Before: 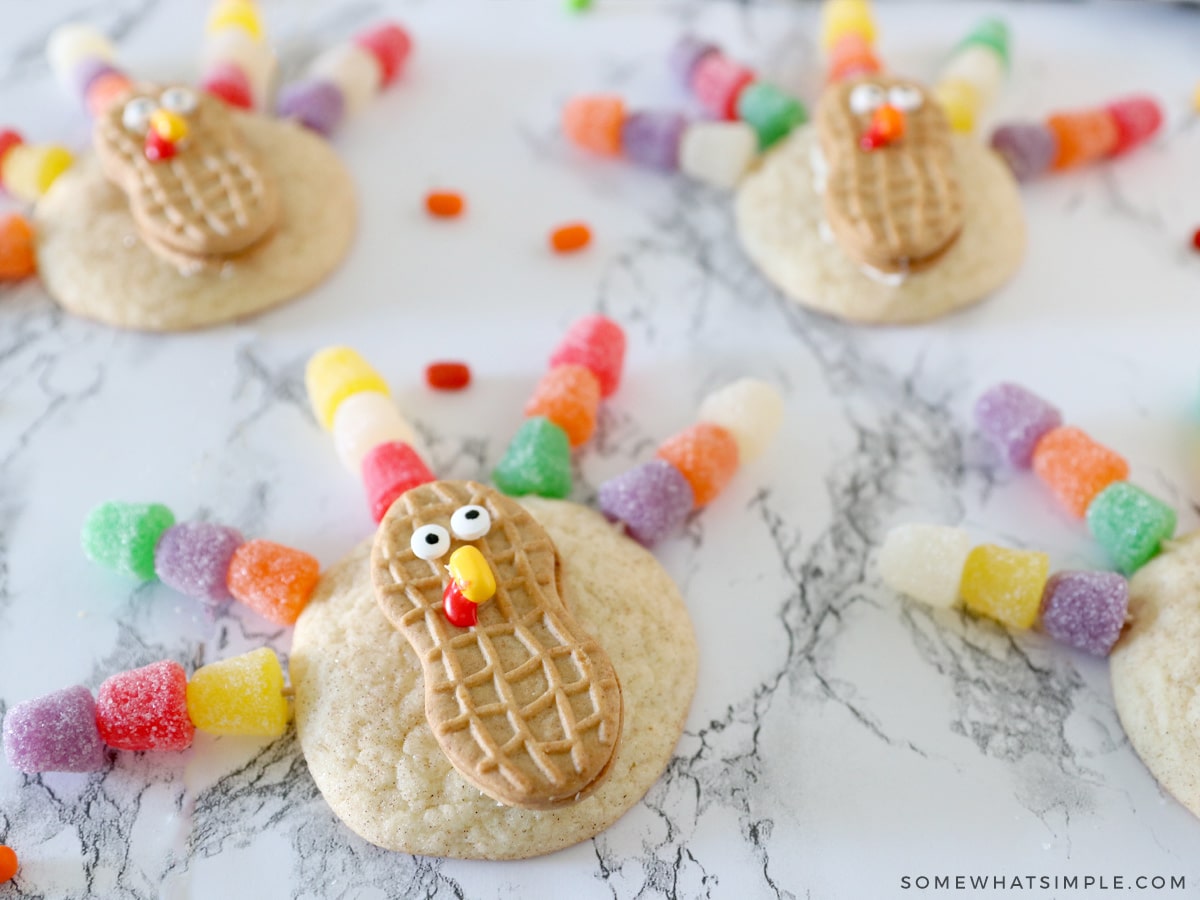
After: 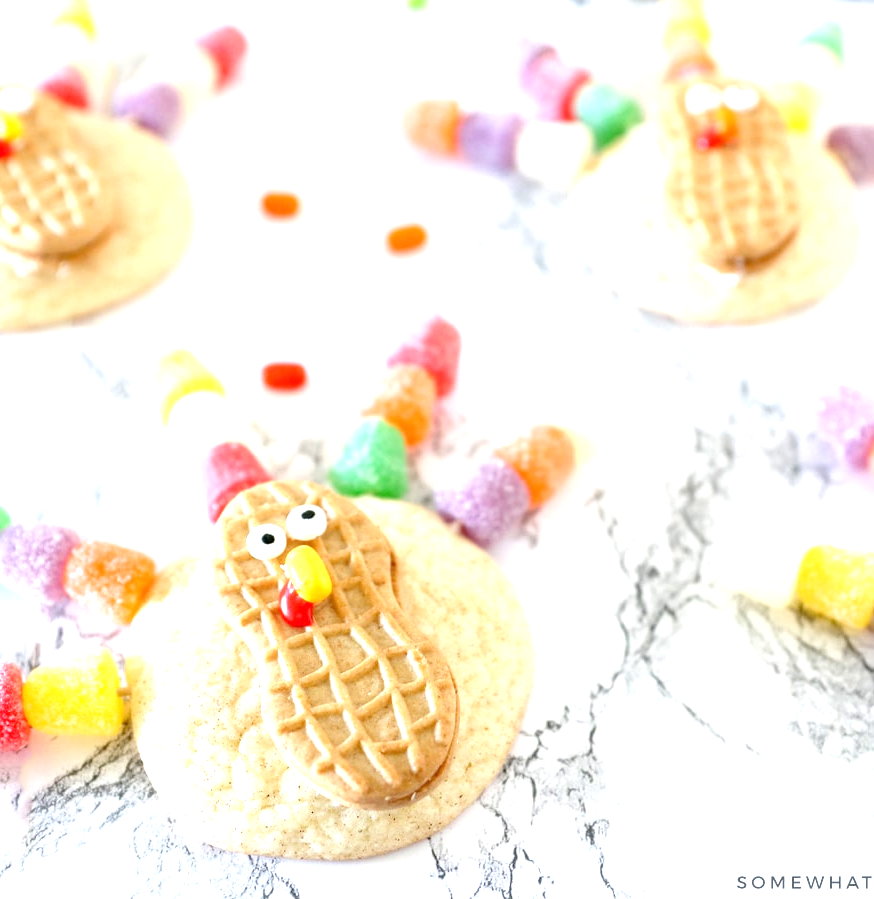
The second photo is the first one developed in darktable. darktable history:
crop: left 13.673%, right 13.472%
exposure: exposure 1.133 EV, compensate exposure bias true, compensate highlight preservation false
